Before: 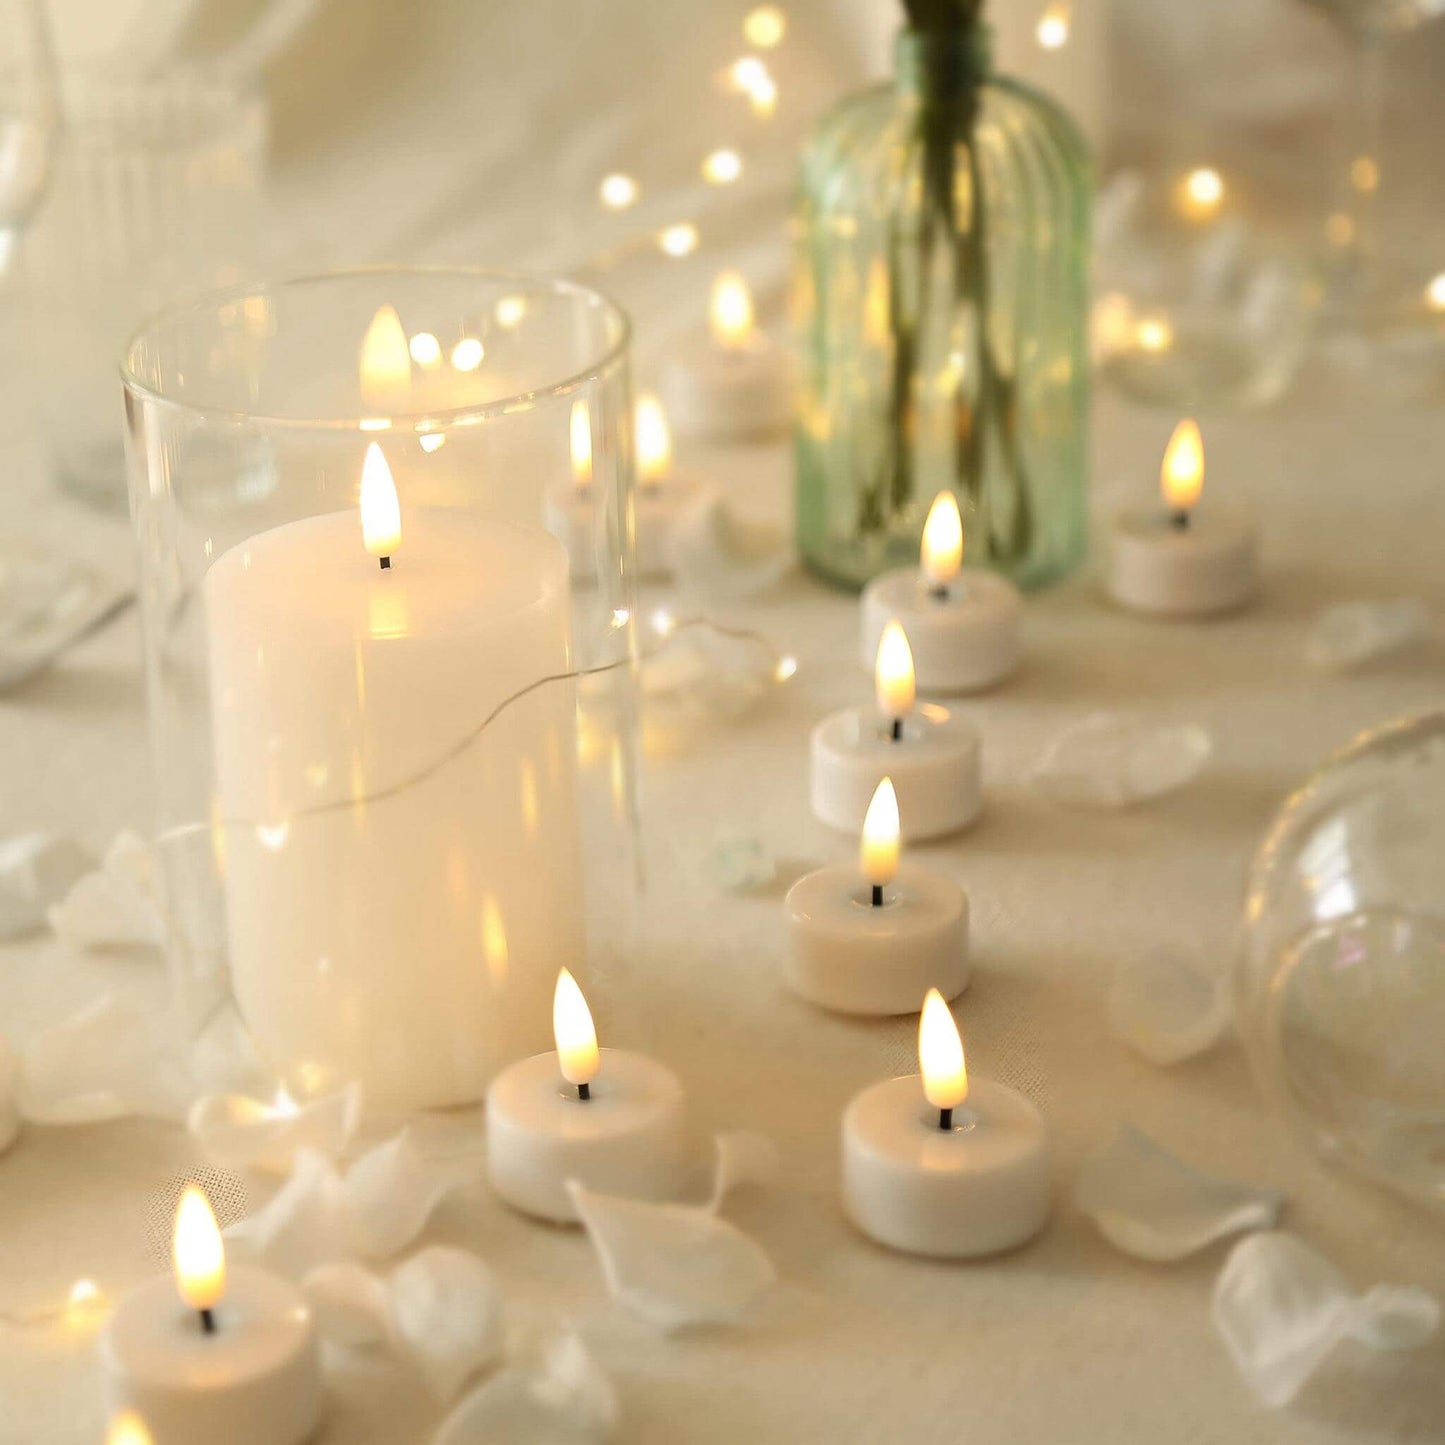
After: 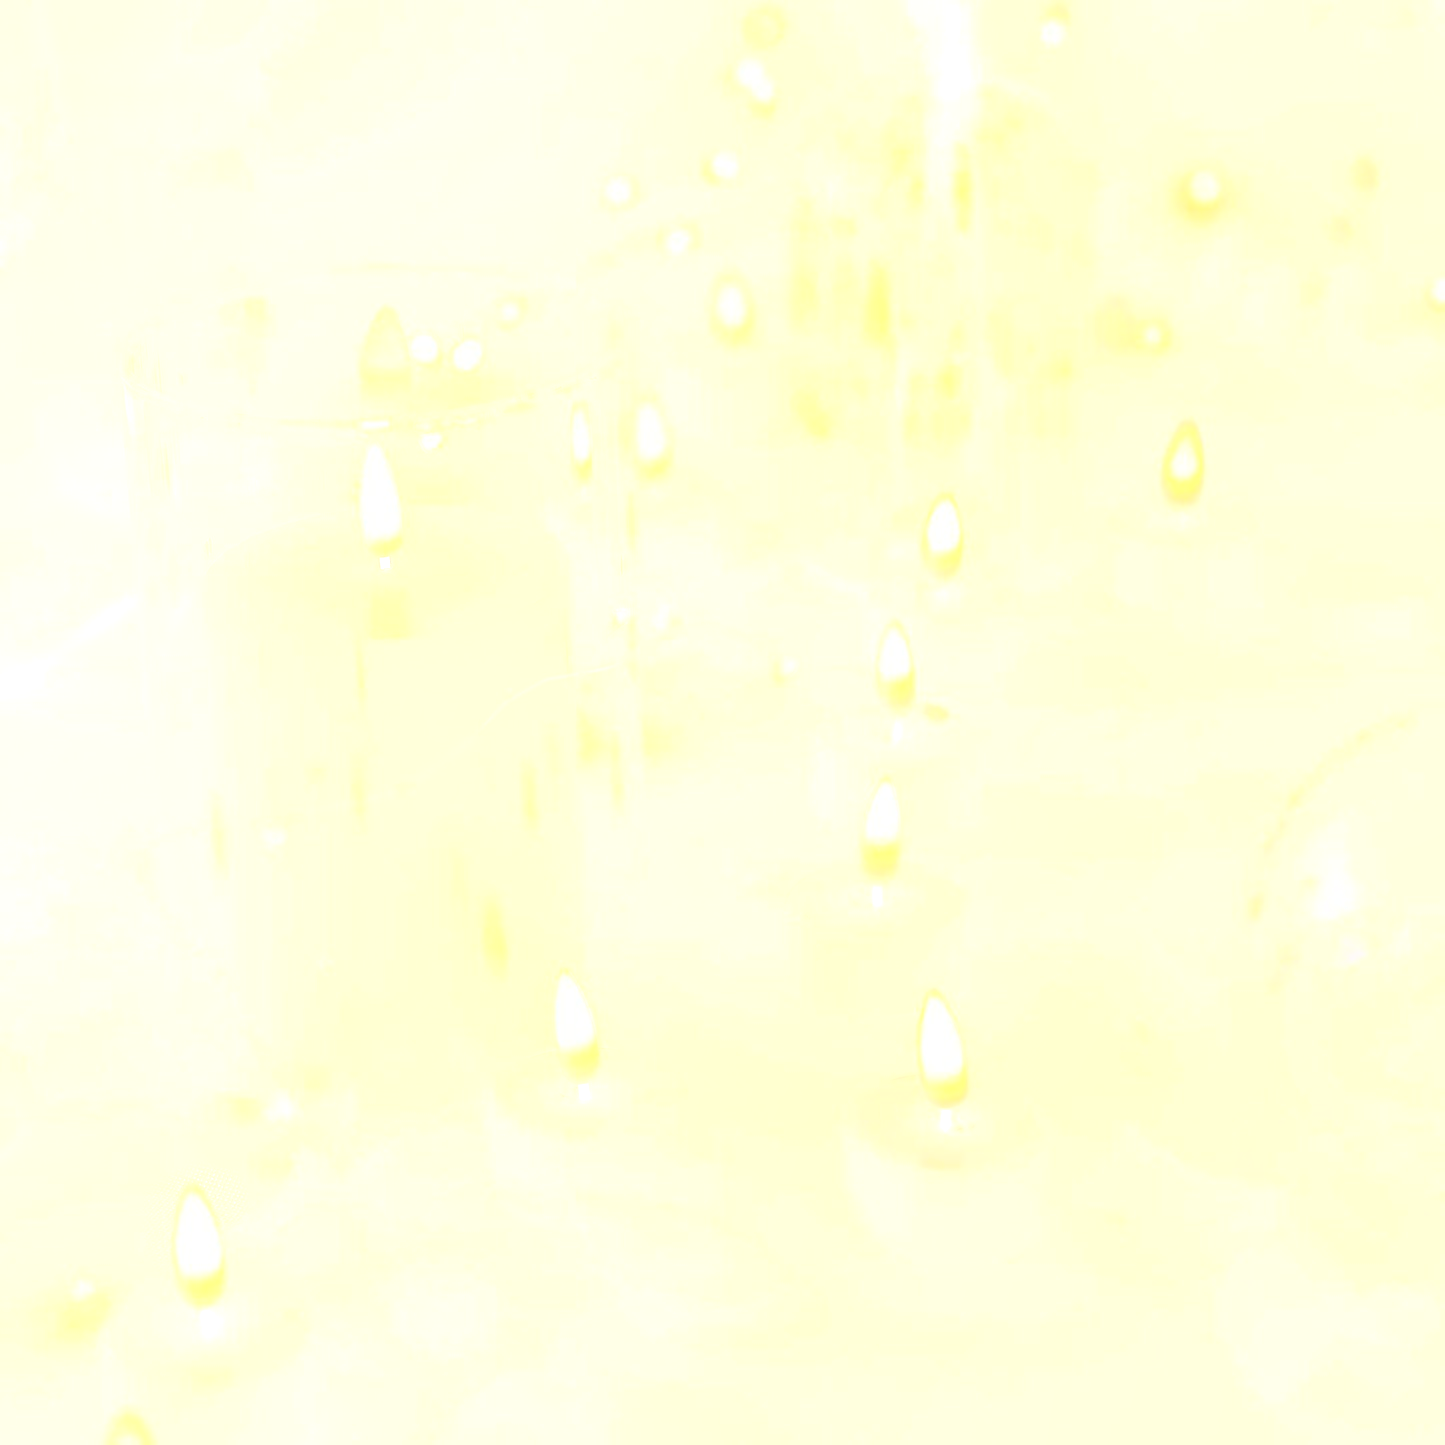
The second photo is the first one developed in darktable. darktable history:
sharpen: on, module defaults
bloom: size 70%, threshold 25%, strength 70%
